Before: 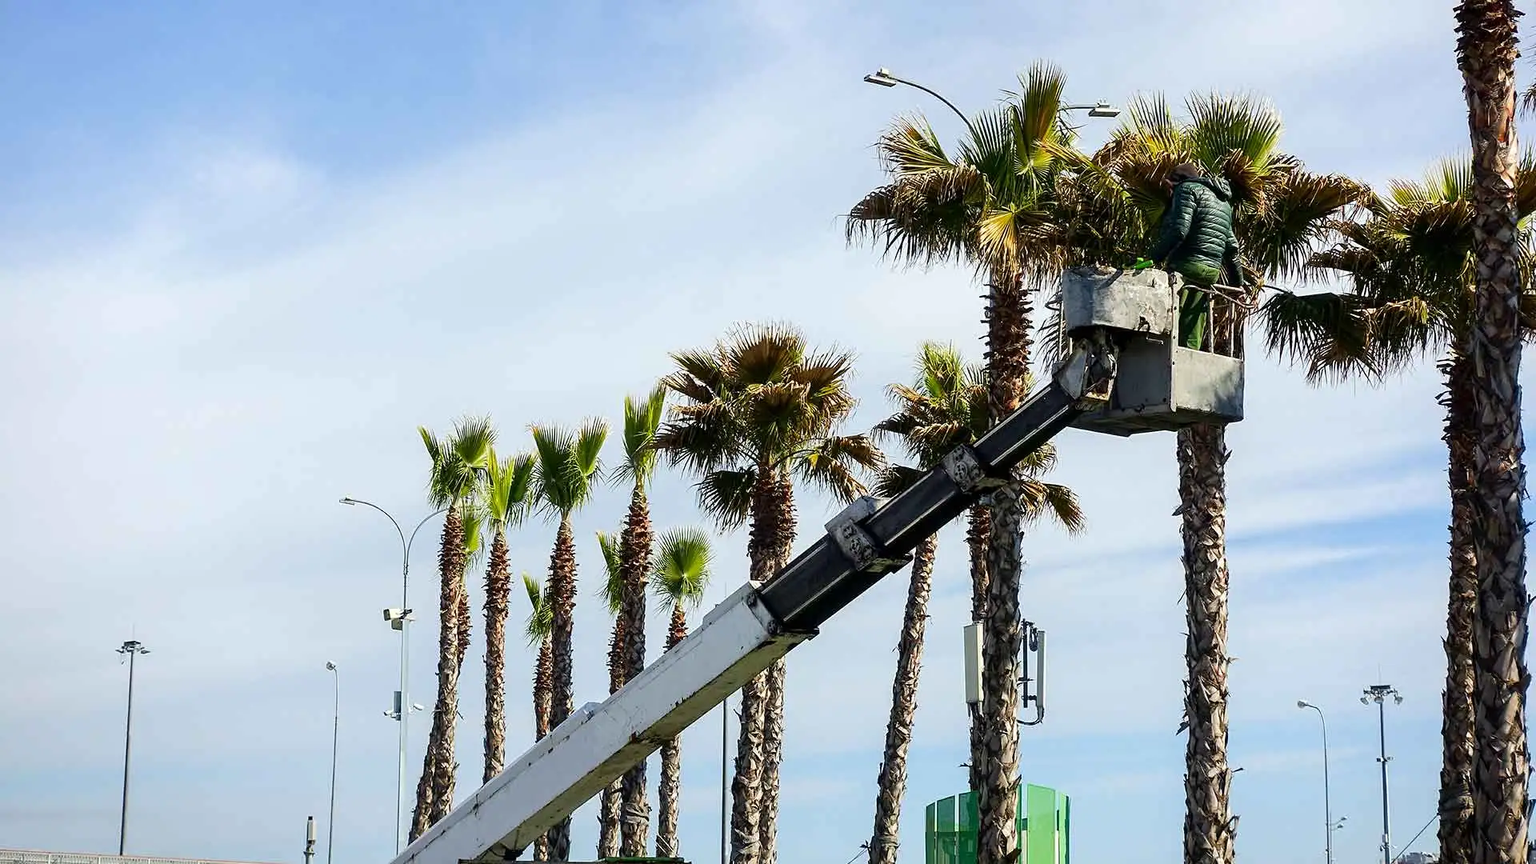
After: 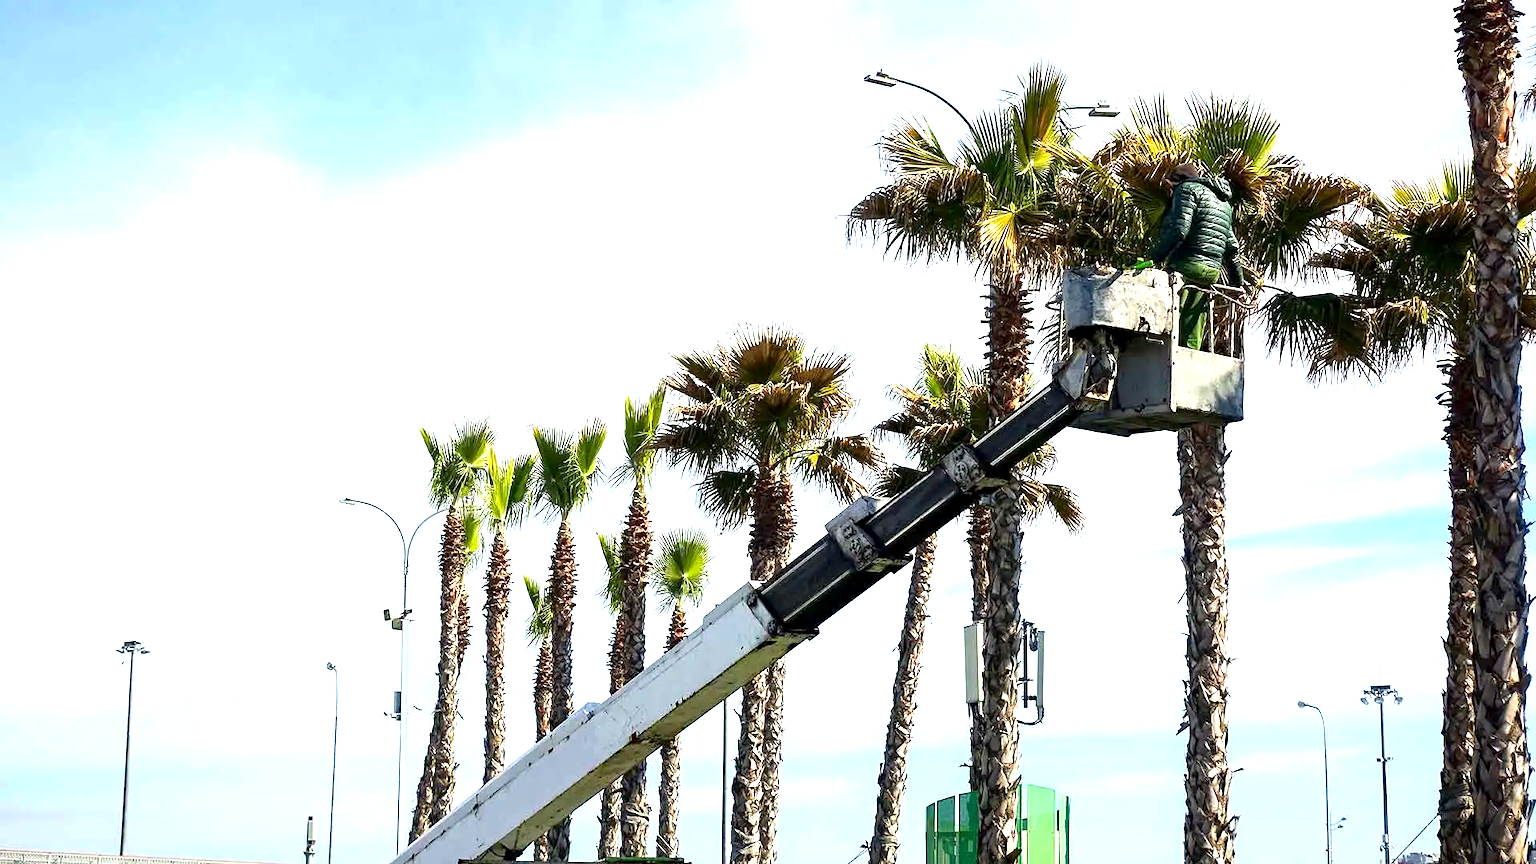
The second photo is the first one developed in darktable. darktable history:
haze removal: adaptive false
exposure: black level correction 0.001, exposure 0.955 EV, compensate exposure bias true, compensate highlight preservation false
